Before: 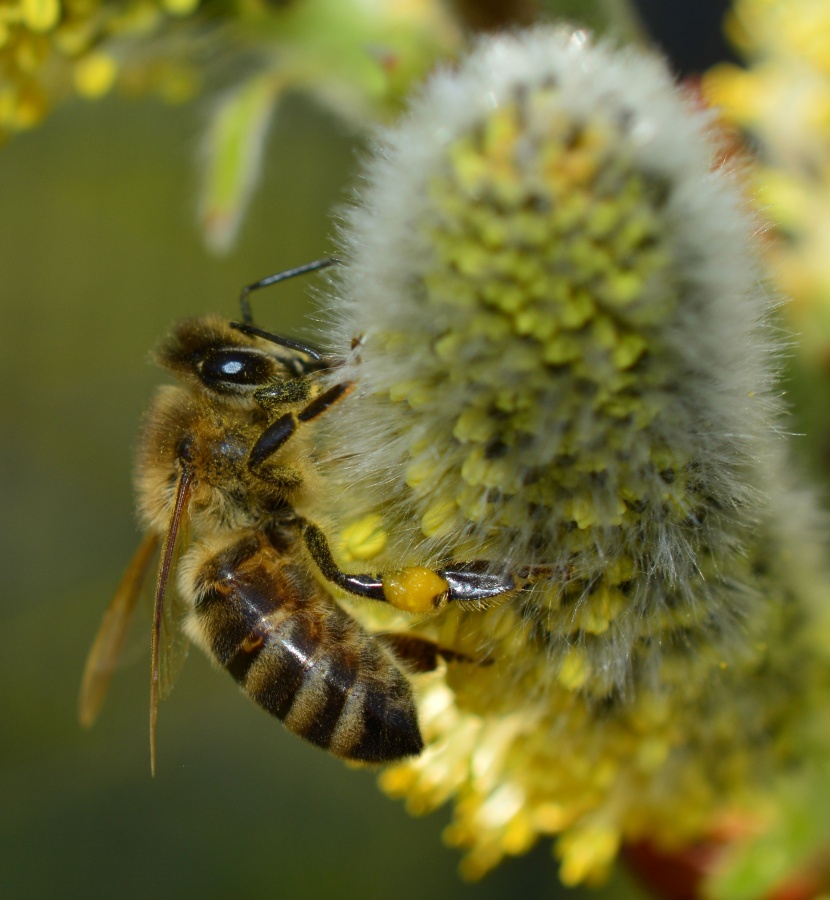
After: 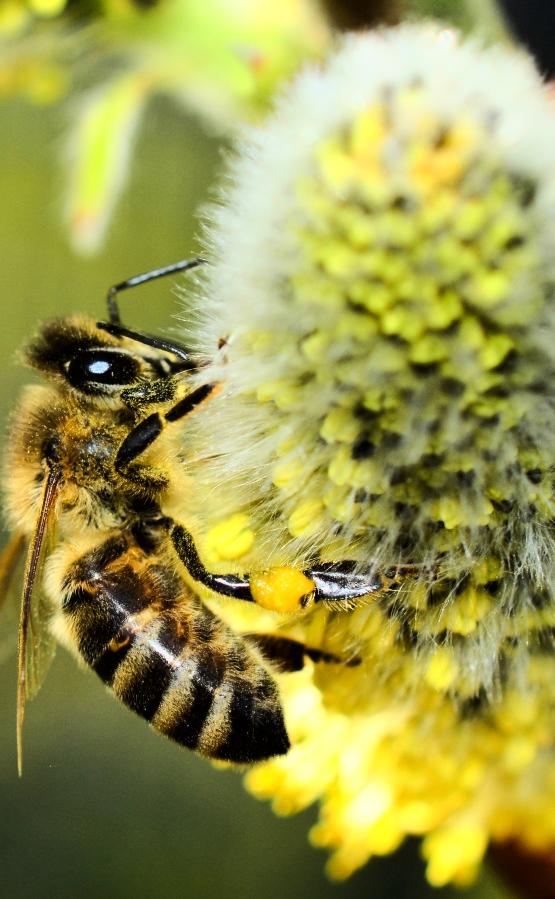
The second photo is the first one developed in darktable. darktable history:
tone curve: curves: ch0 [(0, 0) (0.052, 0.018) (0.236, 0.207) (0.41, 0.417) (0.485, 0.518) (0.54, 0.584) (0.625, 0.666) (0.845, 0.828) (0.994, 0.964)]; ch1 [(0, 0.055) (0.15, 0.117) (0.317, 0.34) (0.382, 0.408) (0.434, 0.441) (0.472, 0.479) (0.498, 0.501) (0.557, 0.558) (0.616, 0.59) (0.739, 0.7) (0.873, 0.857) (1, 0.928)]; ch2 [(0, 0) (0.352, 0.403) (0.447, 0.466) (0.482, 0.482) (0.528, 0.526) (0.586, 0.577) (0.618, 0.621) (0.785, 0.747) (1, 1)], color space Lab, linked channels, preserve colors none
base curve: curves: ch0 [(0, 0) (0.007, 0.004) (0.027, 0.03) (0.046, 0.07) (0.207, 0.54) (0.442, 0.872) (0.673, 0.972) (1, 1)], preserve colors average RGB
crop and rotate: left 16.097%, right 16.973%
